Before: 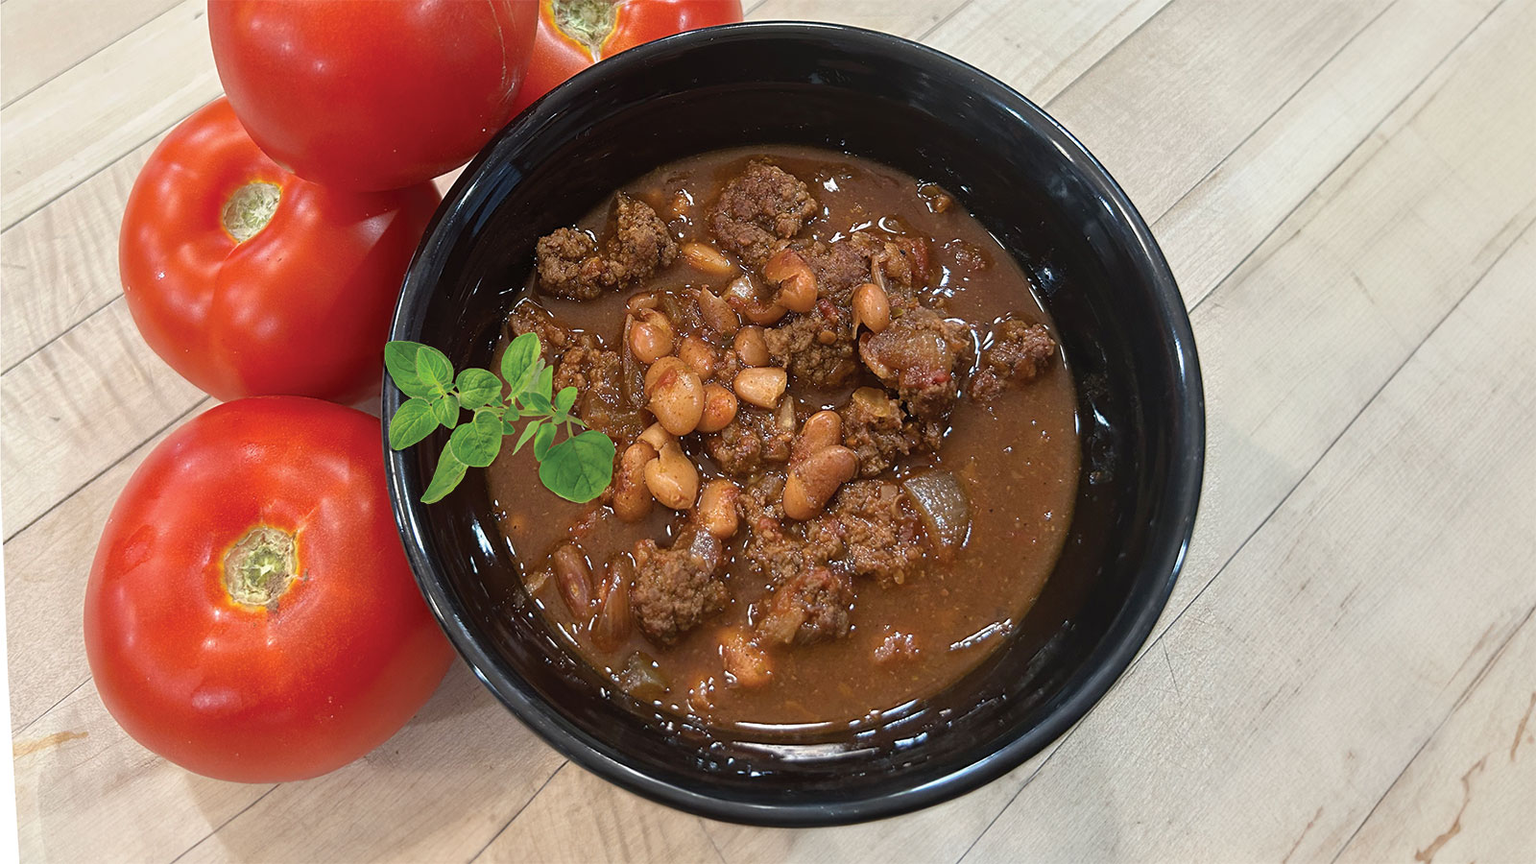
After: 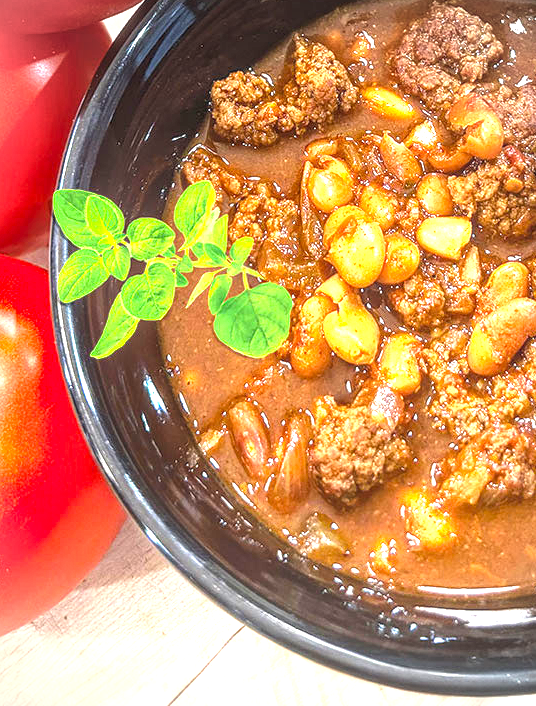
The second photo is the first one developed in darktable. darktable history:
crop and rotate: left 21.77%, top 18.528%, right 44.676%, bottom 2.997%
vignetting: on, module defaults
color balance: contrast 6.48%, output saturation 113.3%
local contrast: highlights 0%, shadows 0%, detail 133%
exposure: black level correction 0, exposure 2.088 EV, compensate exposure bias true, compensate highlight preservation false
